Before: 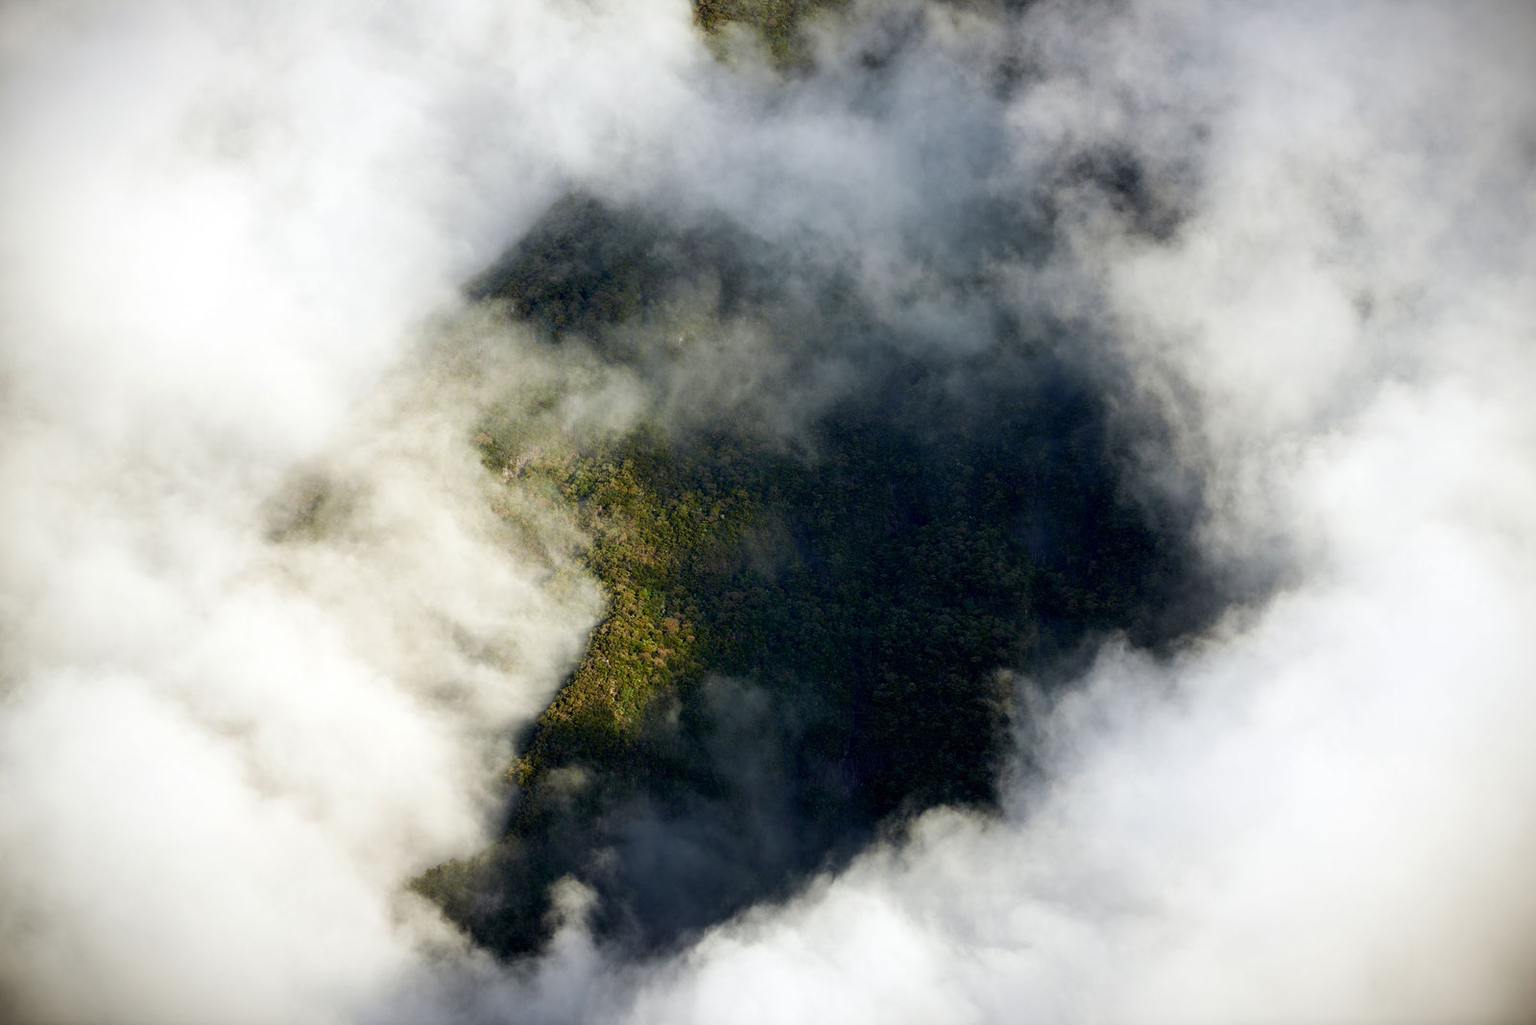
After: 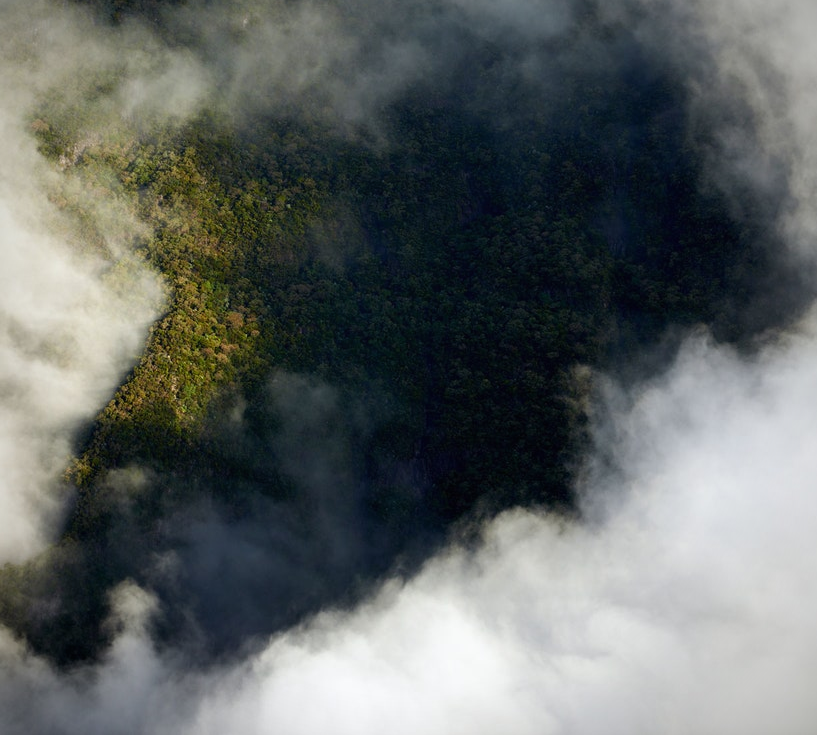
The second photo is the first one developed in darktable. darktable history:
local contrast: mode bilateral grid, contrast 99, coarseness 99, detail 91%, midtone range 0.2
vignetting: fall-off radius 61.04%, saturation -0.028
crop and rotate: left 29.061%, top 31.165%, right 19.818%
